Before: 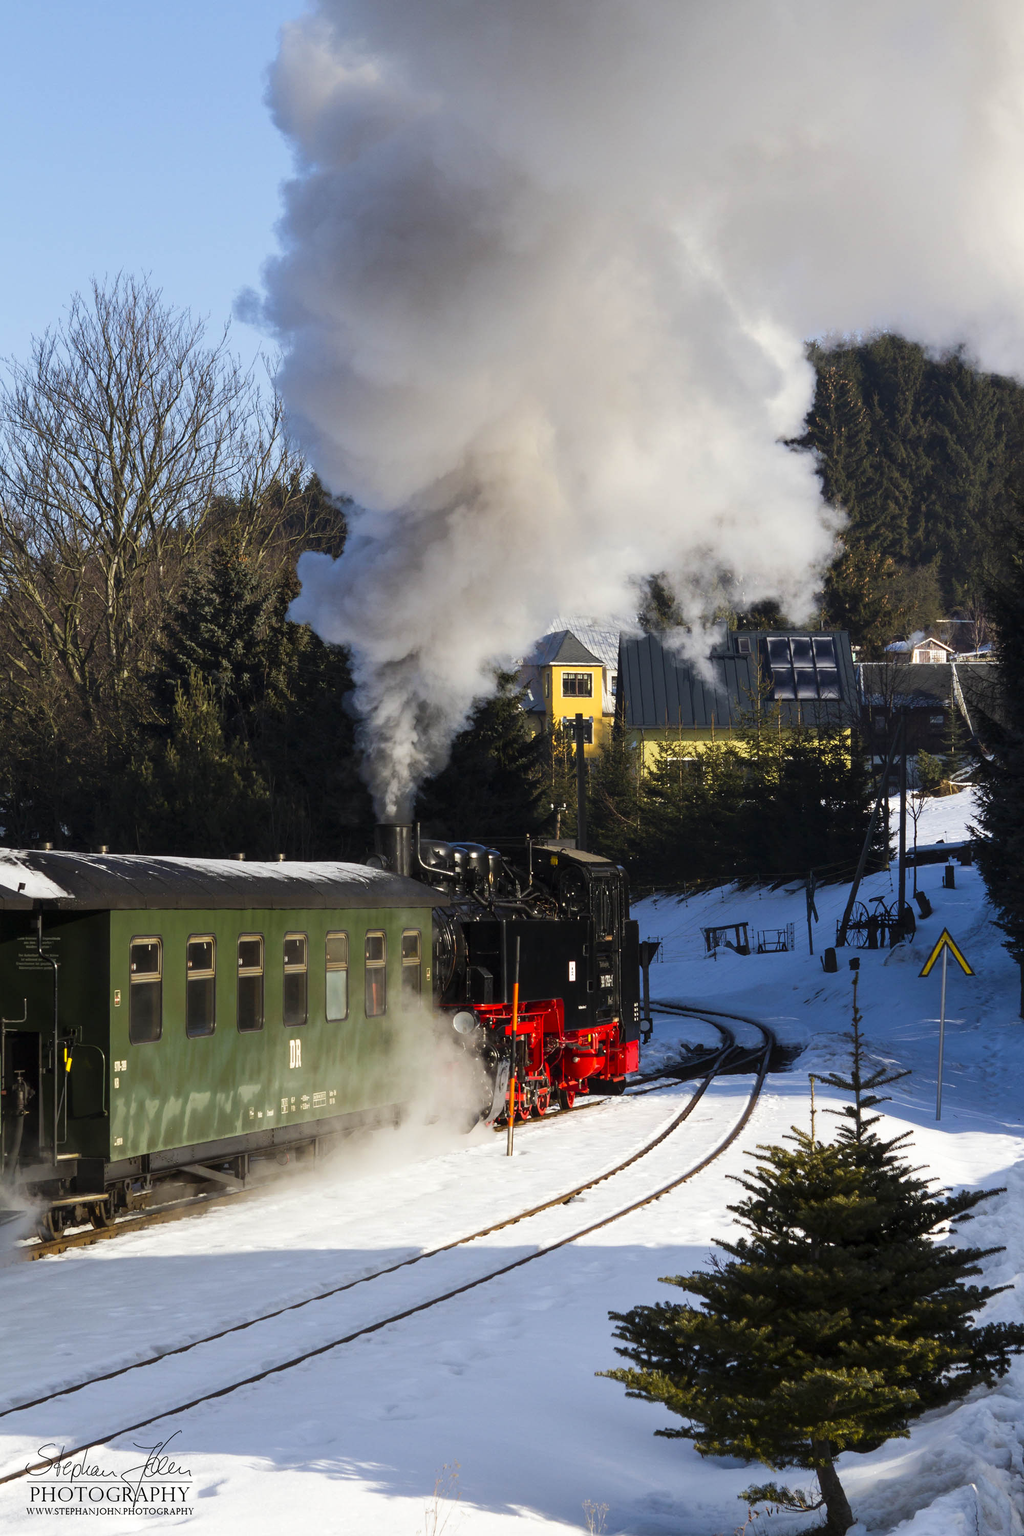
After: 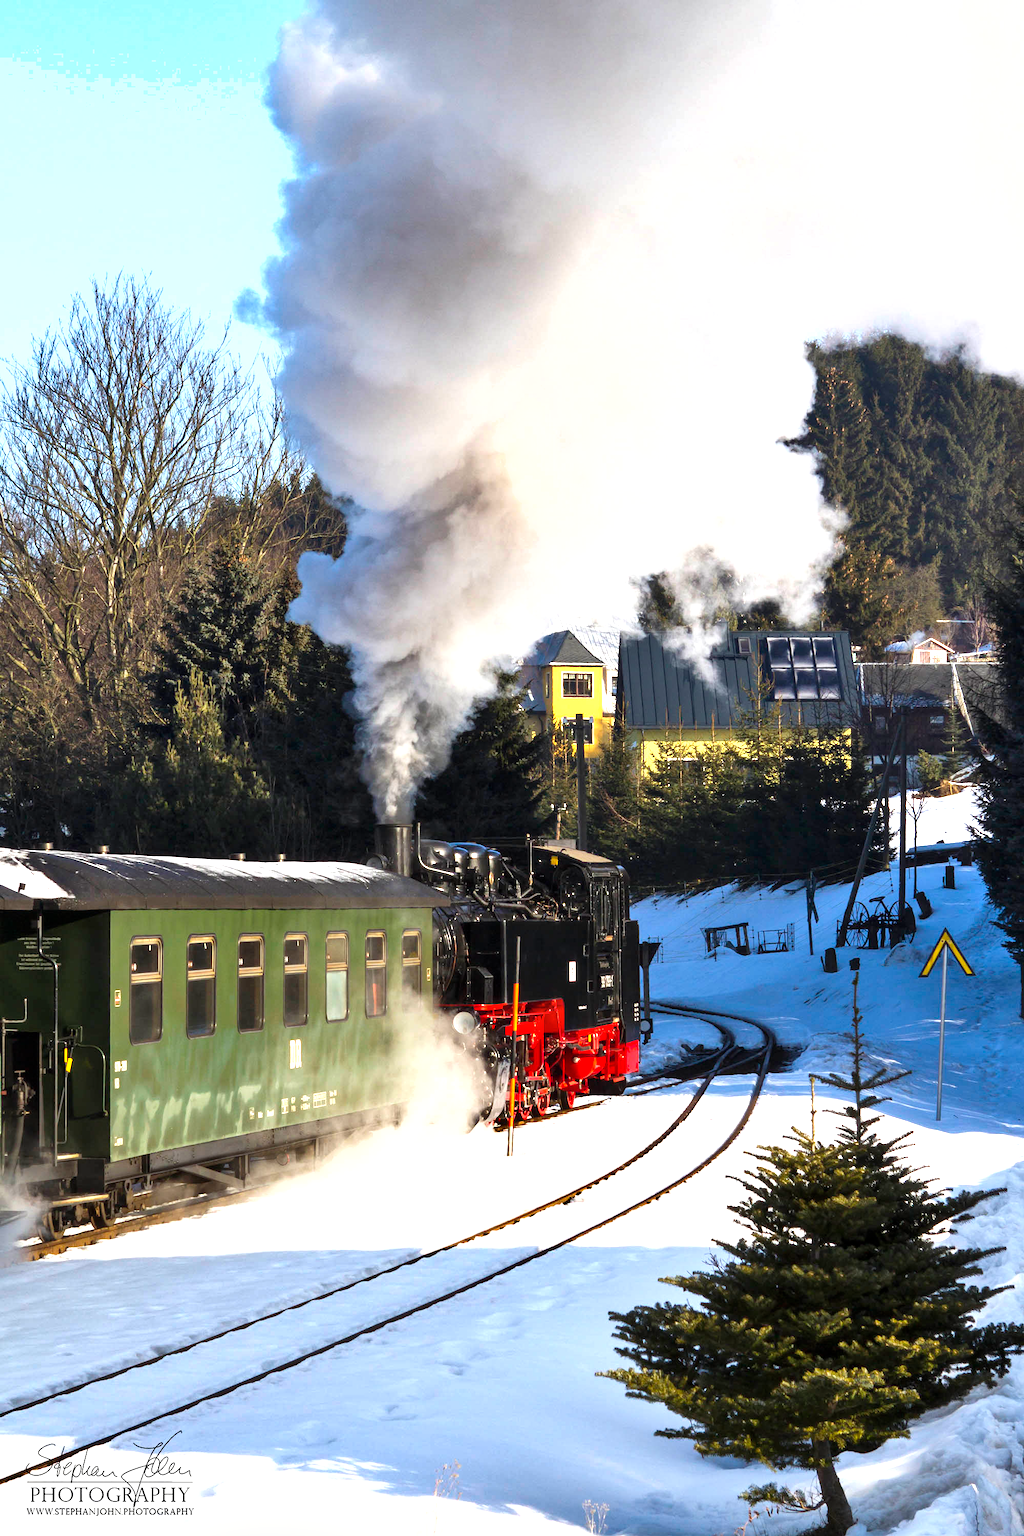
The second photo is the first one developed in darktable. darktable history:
exposure: exposure 1.06 EV, compensate highlight preservation false
shadows and highlights: shadows 49.5, highlights -41.73, soften with gaussian
